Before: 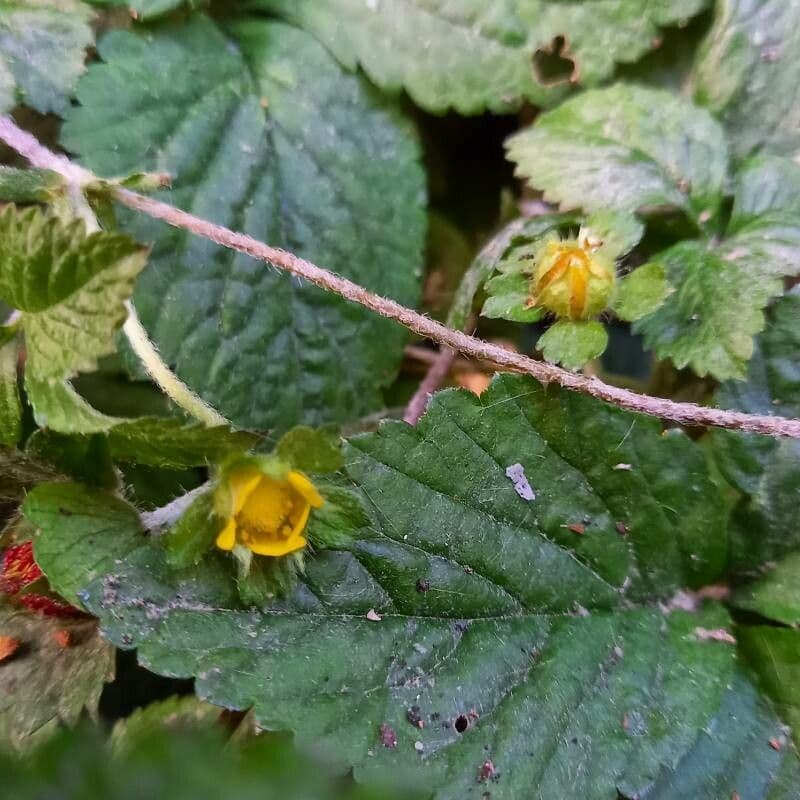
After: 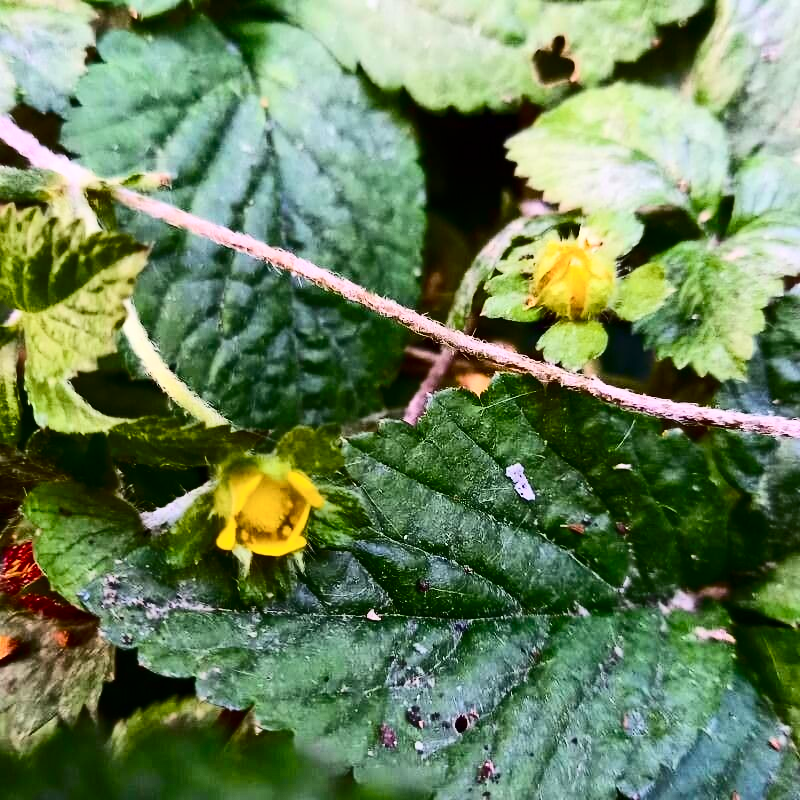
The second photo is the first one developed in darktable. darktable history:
contrast brightness saturation: contrast 0.5, saturation -0.1
color balance rgb: perceptual saturation grading › global saturation 25%, perceptual brilliance grading › mid-tones 10%, perceptual brilliance grading › shadows 15%, global vibrance 20%
